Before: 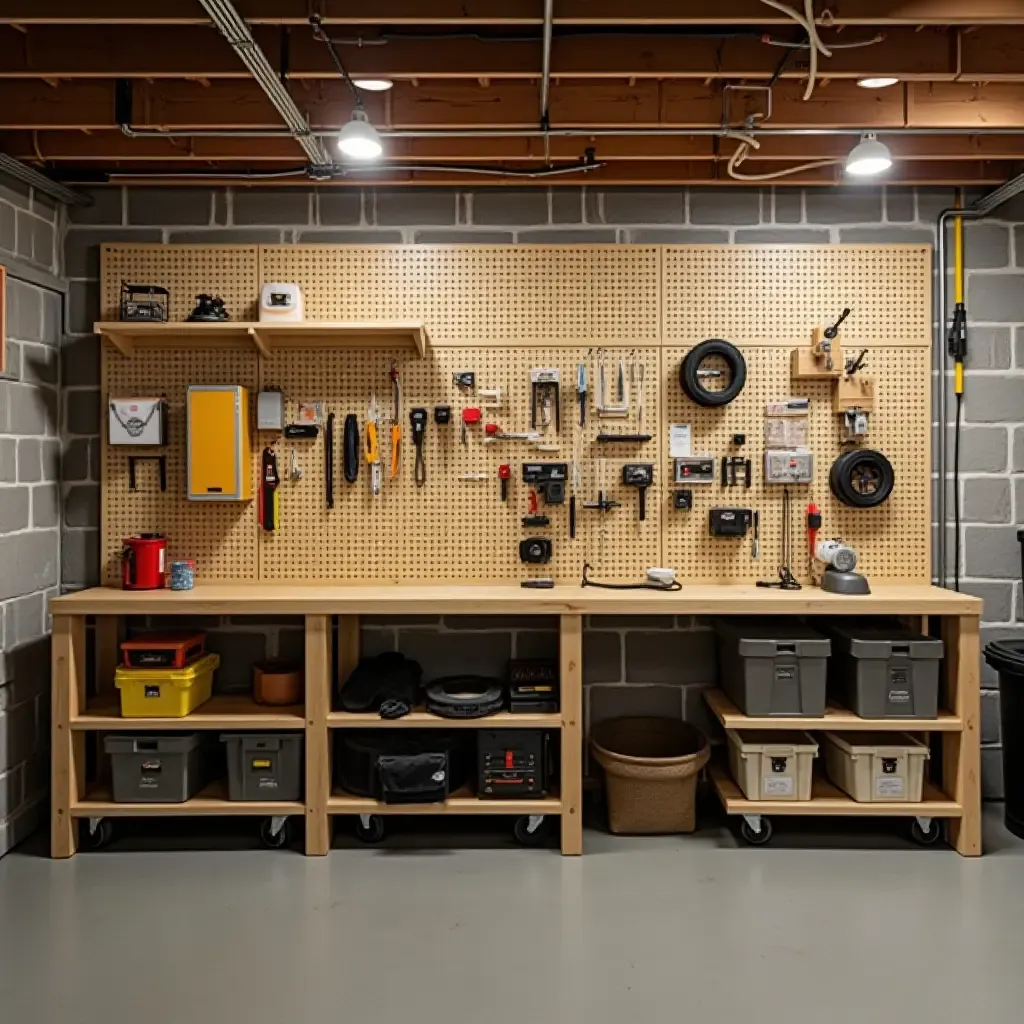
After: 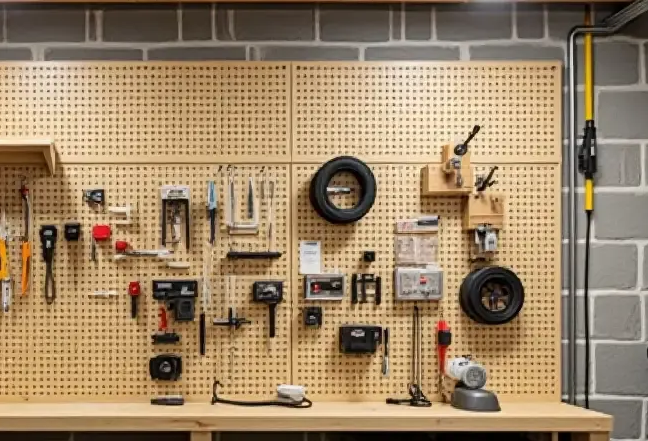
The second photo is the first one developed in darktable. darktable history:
crop: left 36.172%, top 17.917%, right 0.525%, bottom 38.952%
